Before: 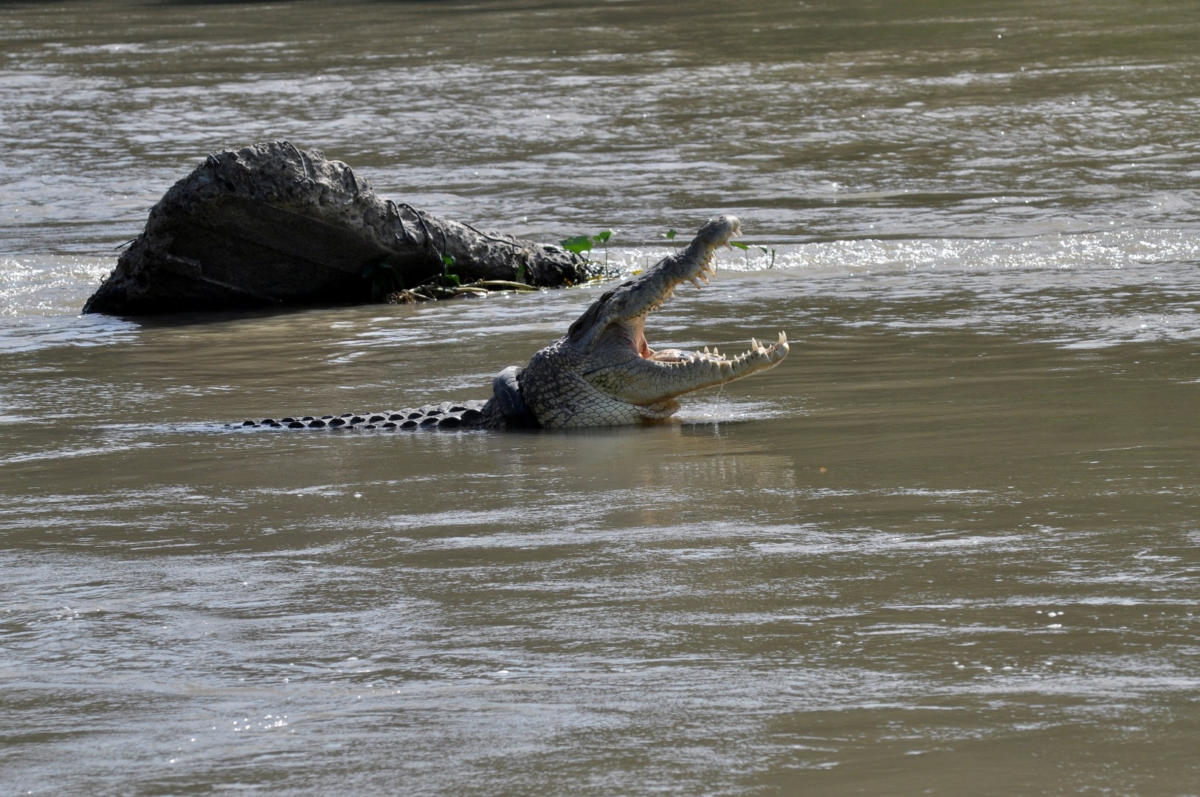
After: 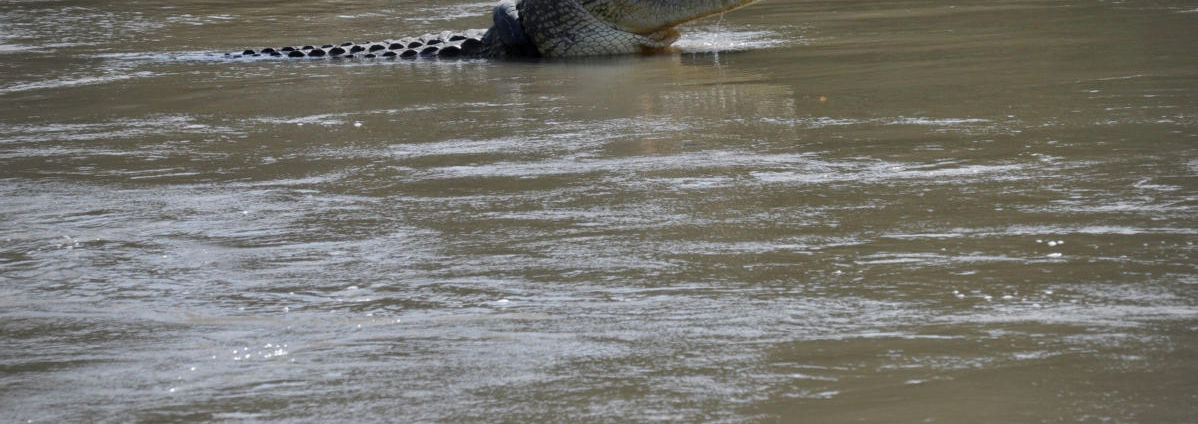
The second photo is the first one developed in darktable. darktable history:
crop and rotate: top 46.761%, right 0.087%
shadows and highlights: shadows 61.82, white point adjustment 0.54, highlights -33.74, compress 83.41%
vignetting: fall-off start 74.23%, fall-off radius 65.74%, brightness -0.628, saturation -0.672
